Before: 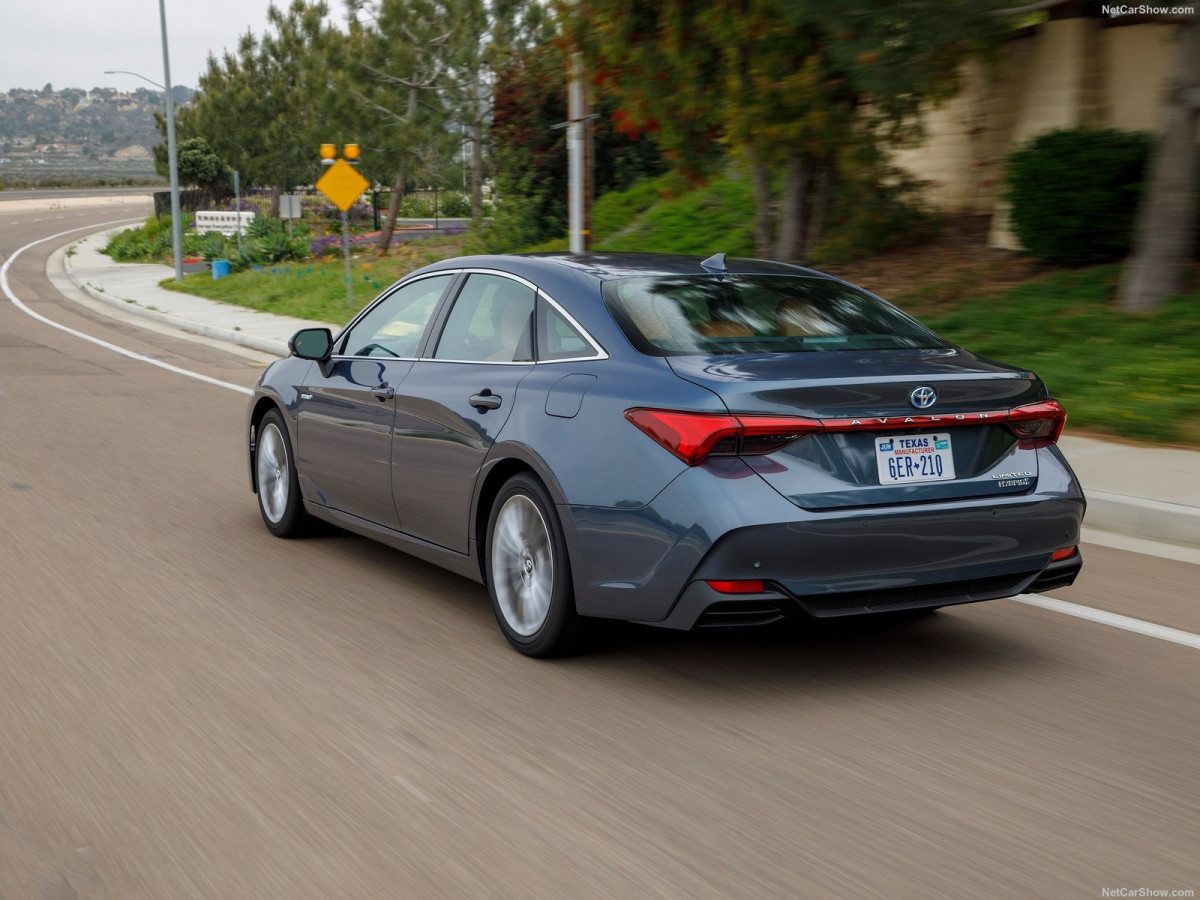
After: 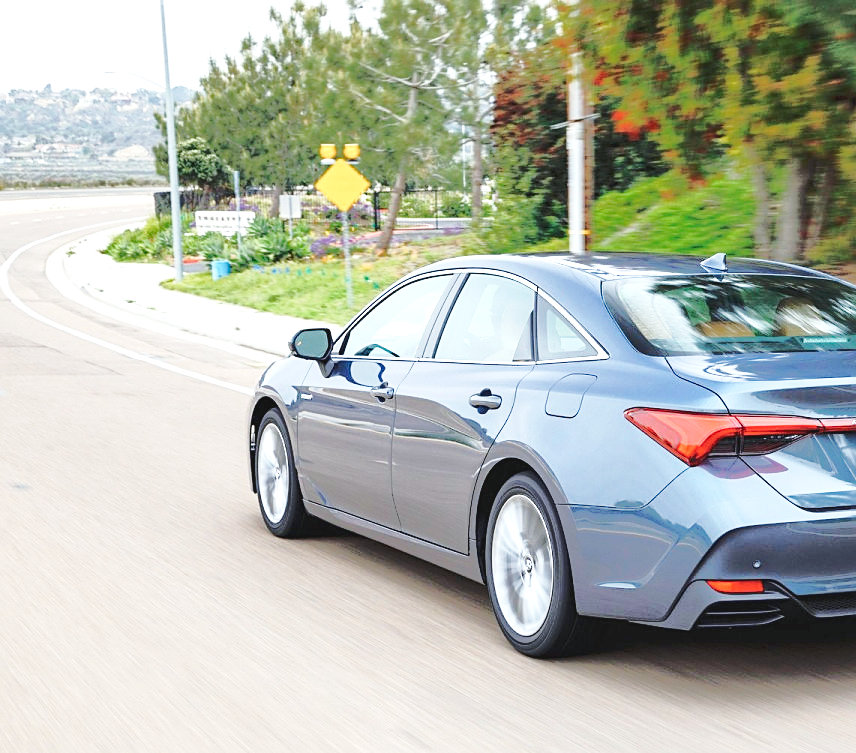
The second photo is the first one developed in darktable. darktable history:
exposure: black level correction 0, exposure 1.199 EV, compensate highlight preservation false
color calibration: x 0.372, y 0.386, temperature 4283.67 K
crop: right 28.631%, bottom 16.278%
base curve: curves: ch0 [(0, 0.007) (0.028, 0.063) (0.121, 0.311) (0.46, 0.743) (0.859, 0.957) (1, 1)], preserve colors none
color correction: highlights b* 2.93
shadows and highlights: shadows 74.85, highlights -25.72, soften with gaussian
sharpen: on, module defaults
tone curve: curves: ch0 [(0, 0) (0.003, 0.005) (0.011, 0.012) (0.025, 0.026) (0.044, 0.046) (0.069, 0.071) (0.1, 0.098) (0.136, 0.135) (0.177, 0.178) (0.224, 0.217) (0.277, 0.274) (0.335, 0.335) (0.399, 0.442) (0.468, 0.543) (0.543, 0.6) (0.623, 0.628) (0.709, 0.679) (0.801, 0.782) (0.898, 0.904) (1, 1)], color space Lab, independent channels, preserve colors none
